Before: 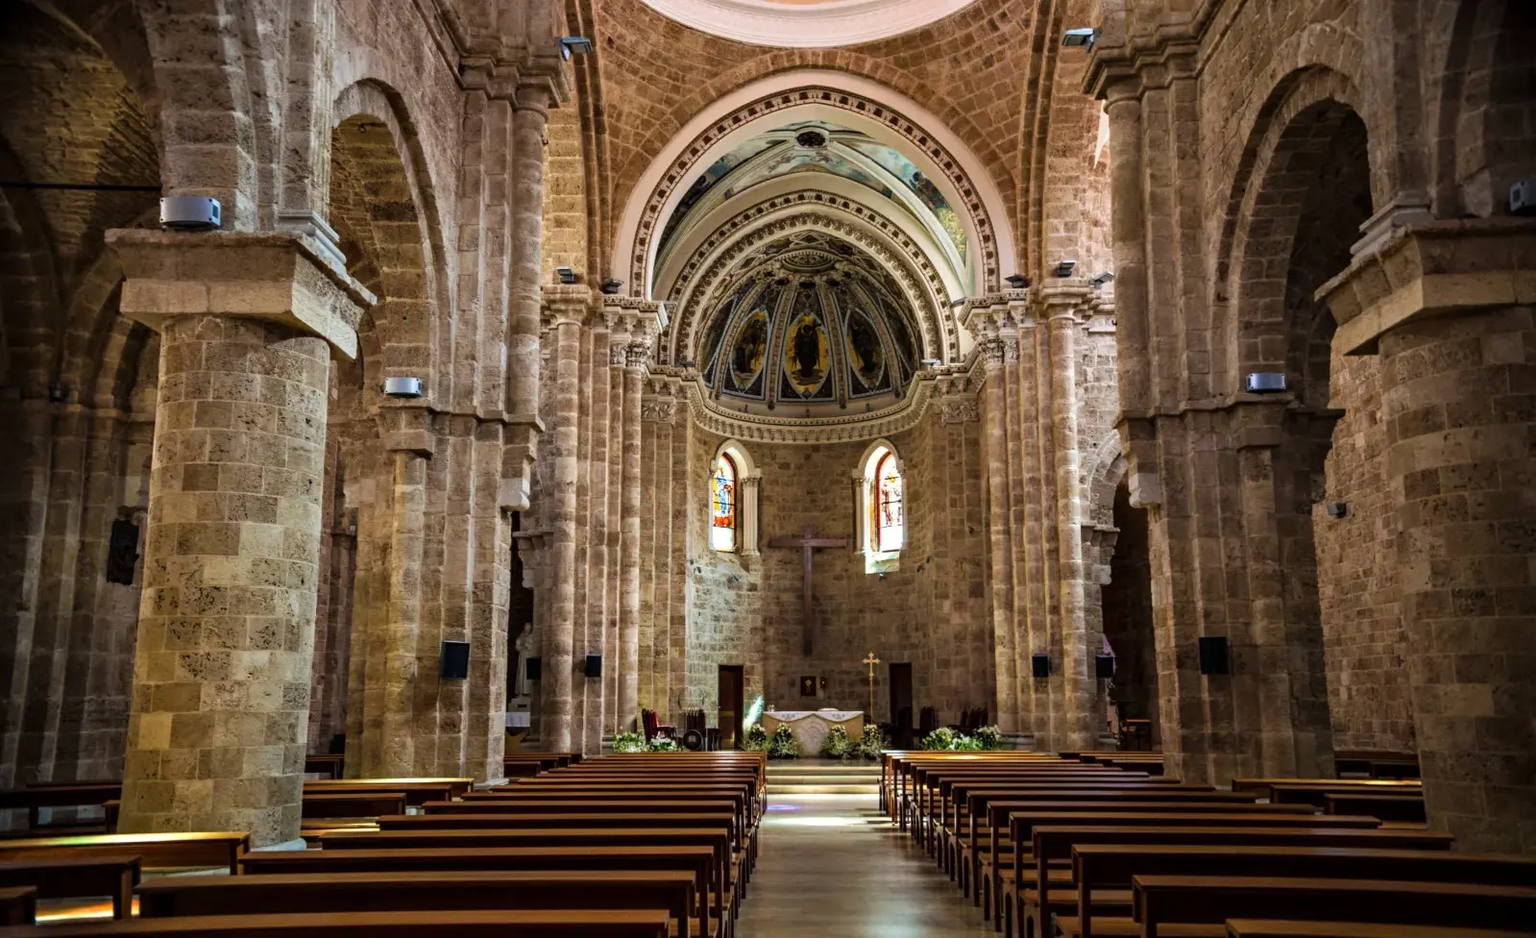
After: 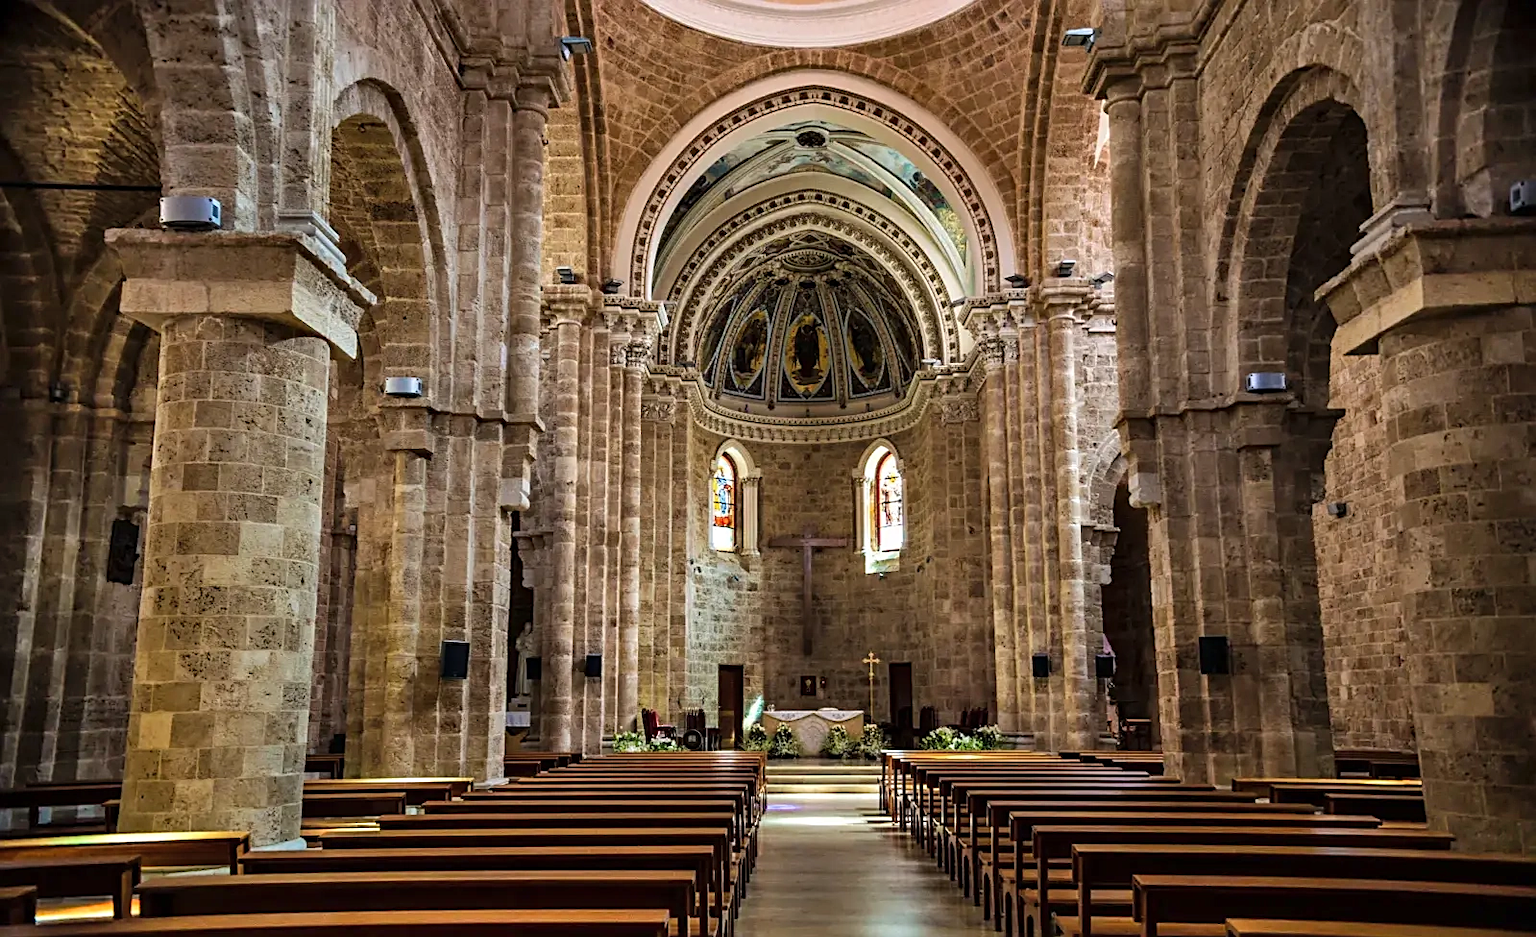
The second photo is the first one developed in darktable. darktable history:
shadows and highlights: highlights color adjustment 46.07%, soften with gaussian
sharpen: on, module defaults
